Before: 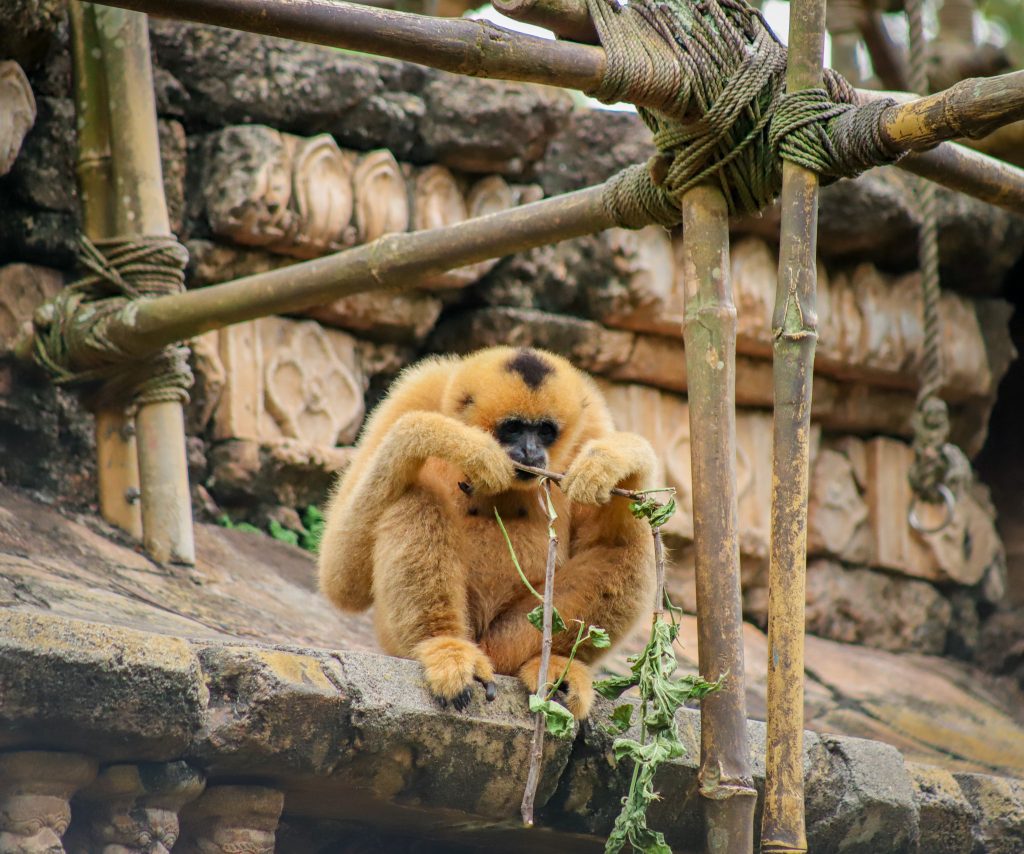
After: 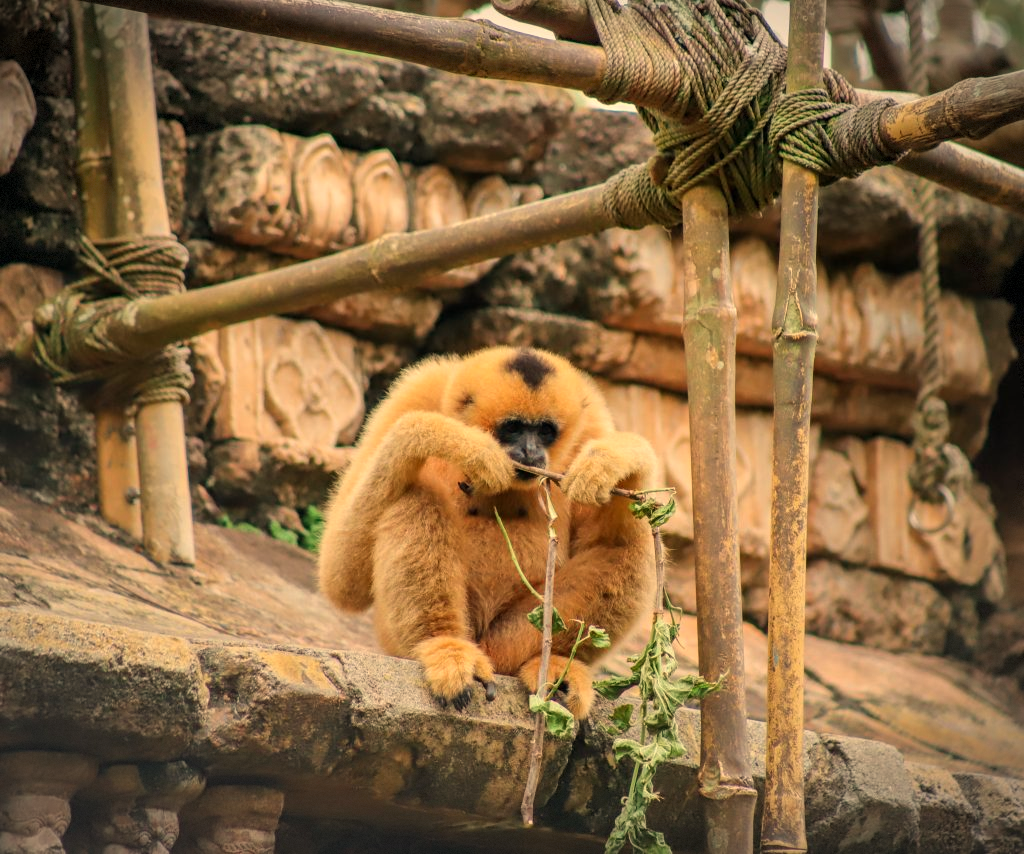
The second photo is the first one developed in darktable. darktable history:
vignetting: fall-off start 100%, brightness -0.406, saturation -0.3, width/height ratio 1.324, dithering 8-bit output, unbound false
white balance: red 1.138, green 0.996, blue 0.812
